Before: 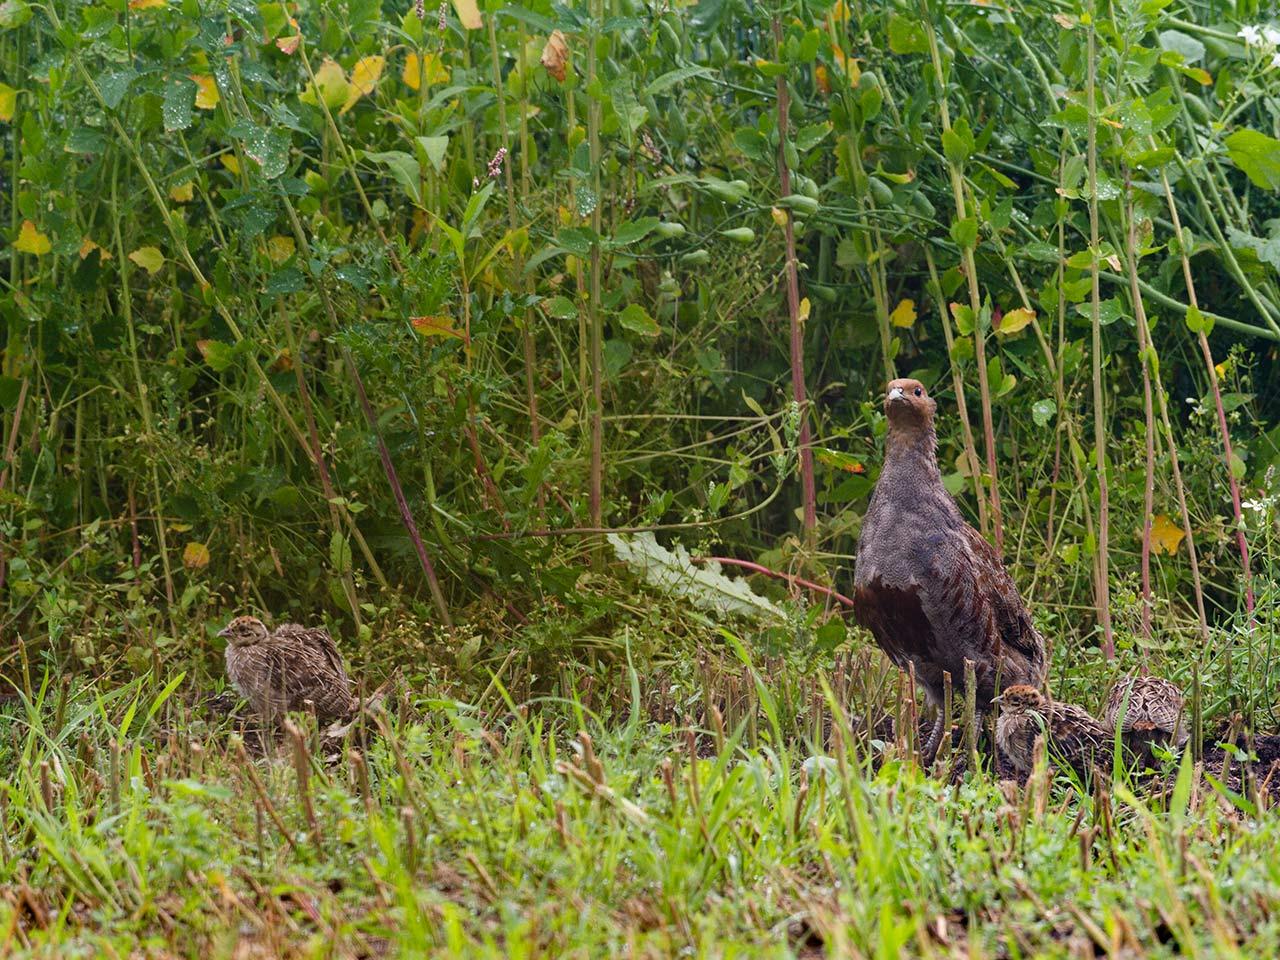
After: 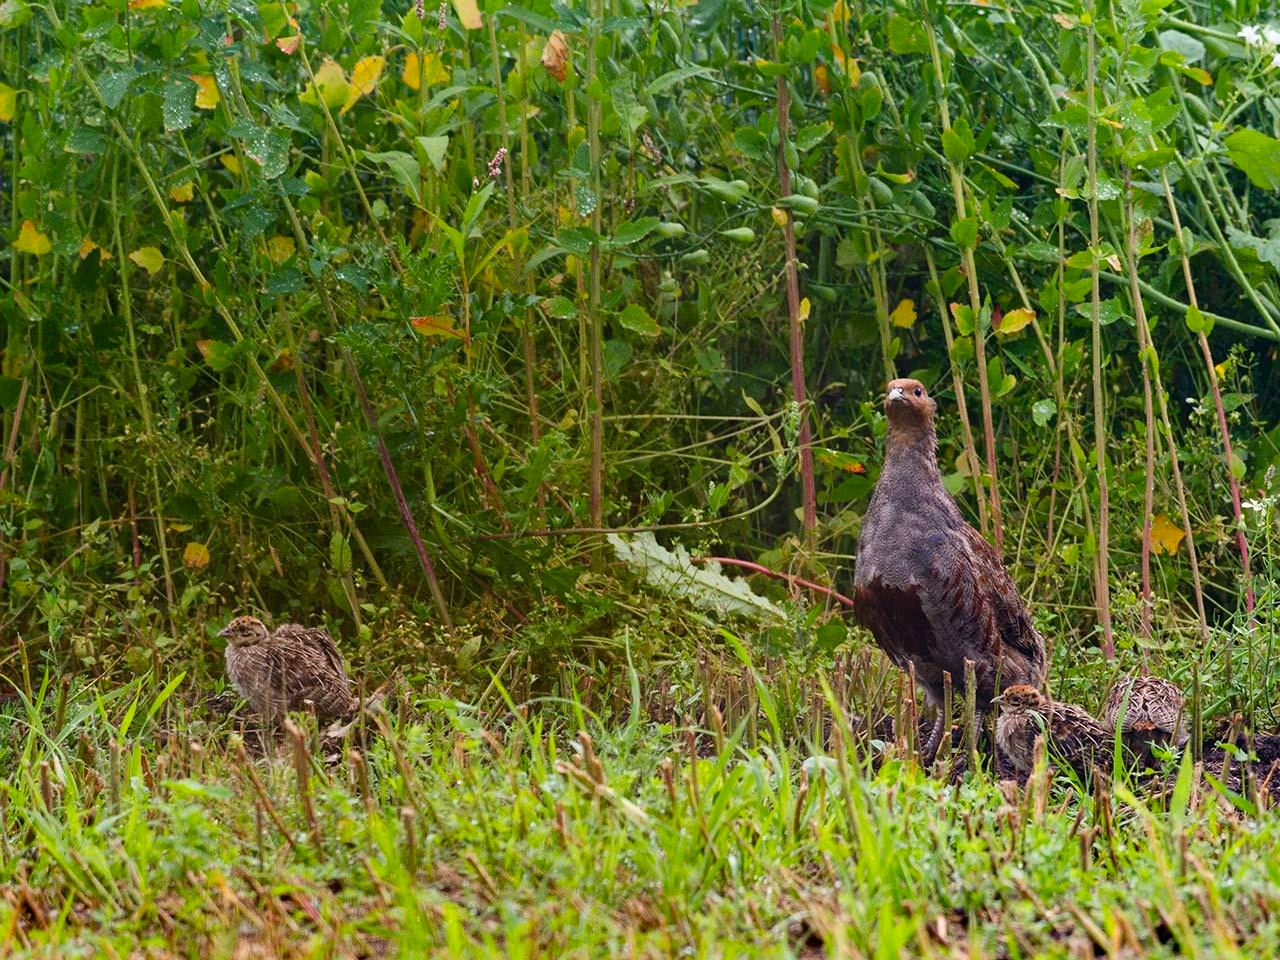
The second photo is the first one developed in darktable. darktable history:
contrast brightness saturation: contrast 0.083, saturation 0.199
